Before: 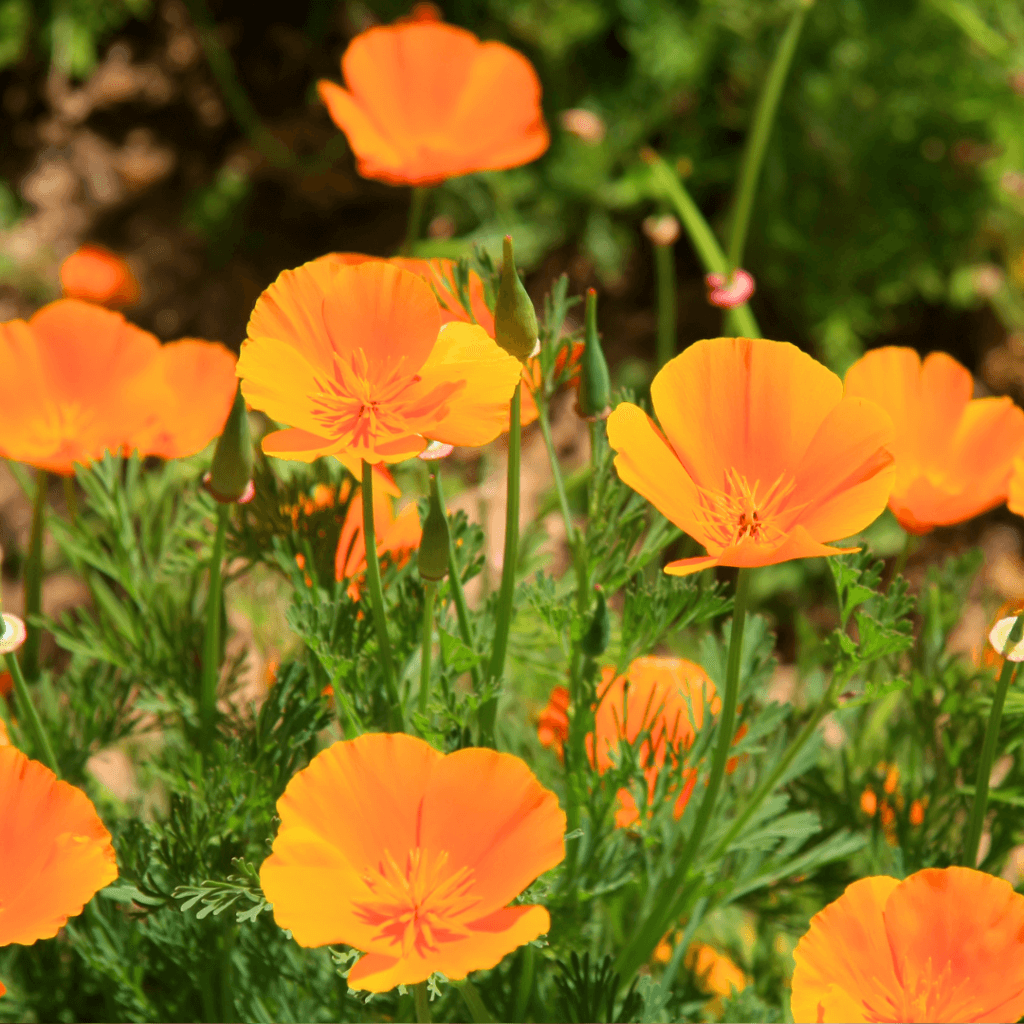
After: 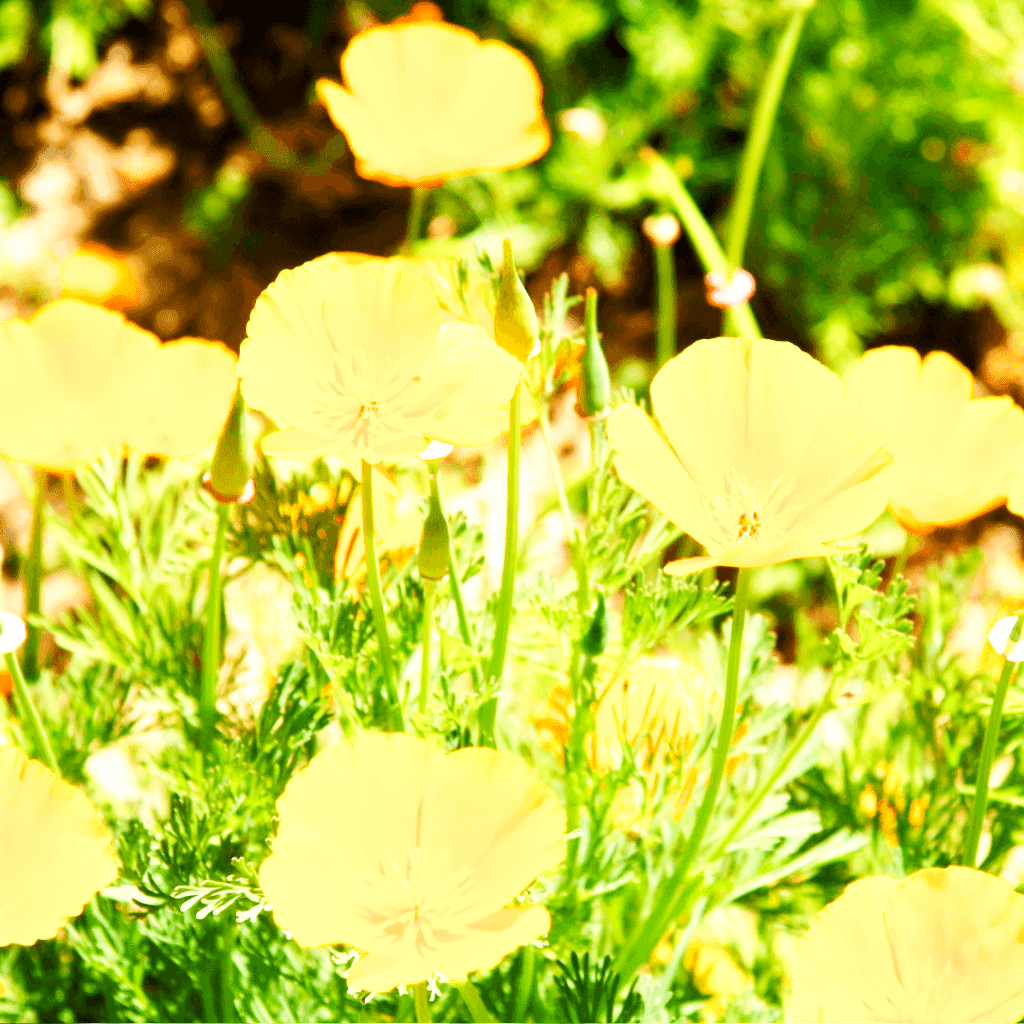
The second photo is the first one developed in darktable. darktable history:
exposure: black level correction 0.001, exposure 1.129 EV, compensate exposure bias true, compensate highlight preservation false
base curve: curves: ch0 [(0, 0) (0.007, 0.004) (0.027, 0.03) (0.046, 0.07) (0.207, 0.54) (0.442, 0.872) (0.673, 0.972) (1, 1)], preserve colors none
